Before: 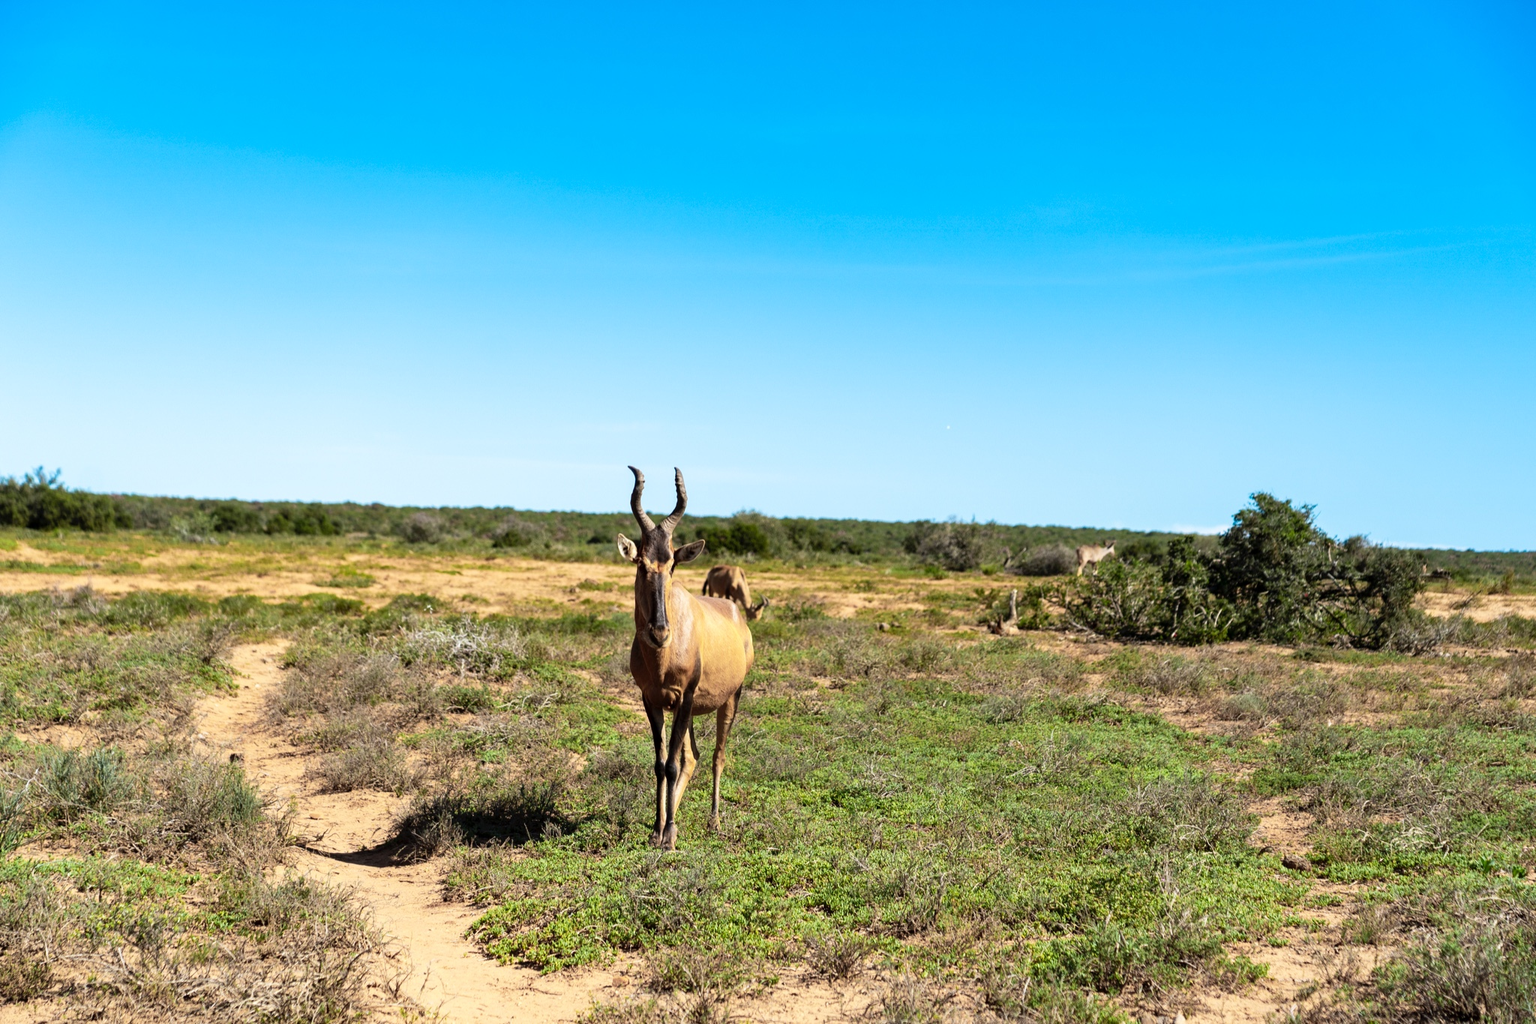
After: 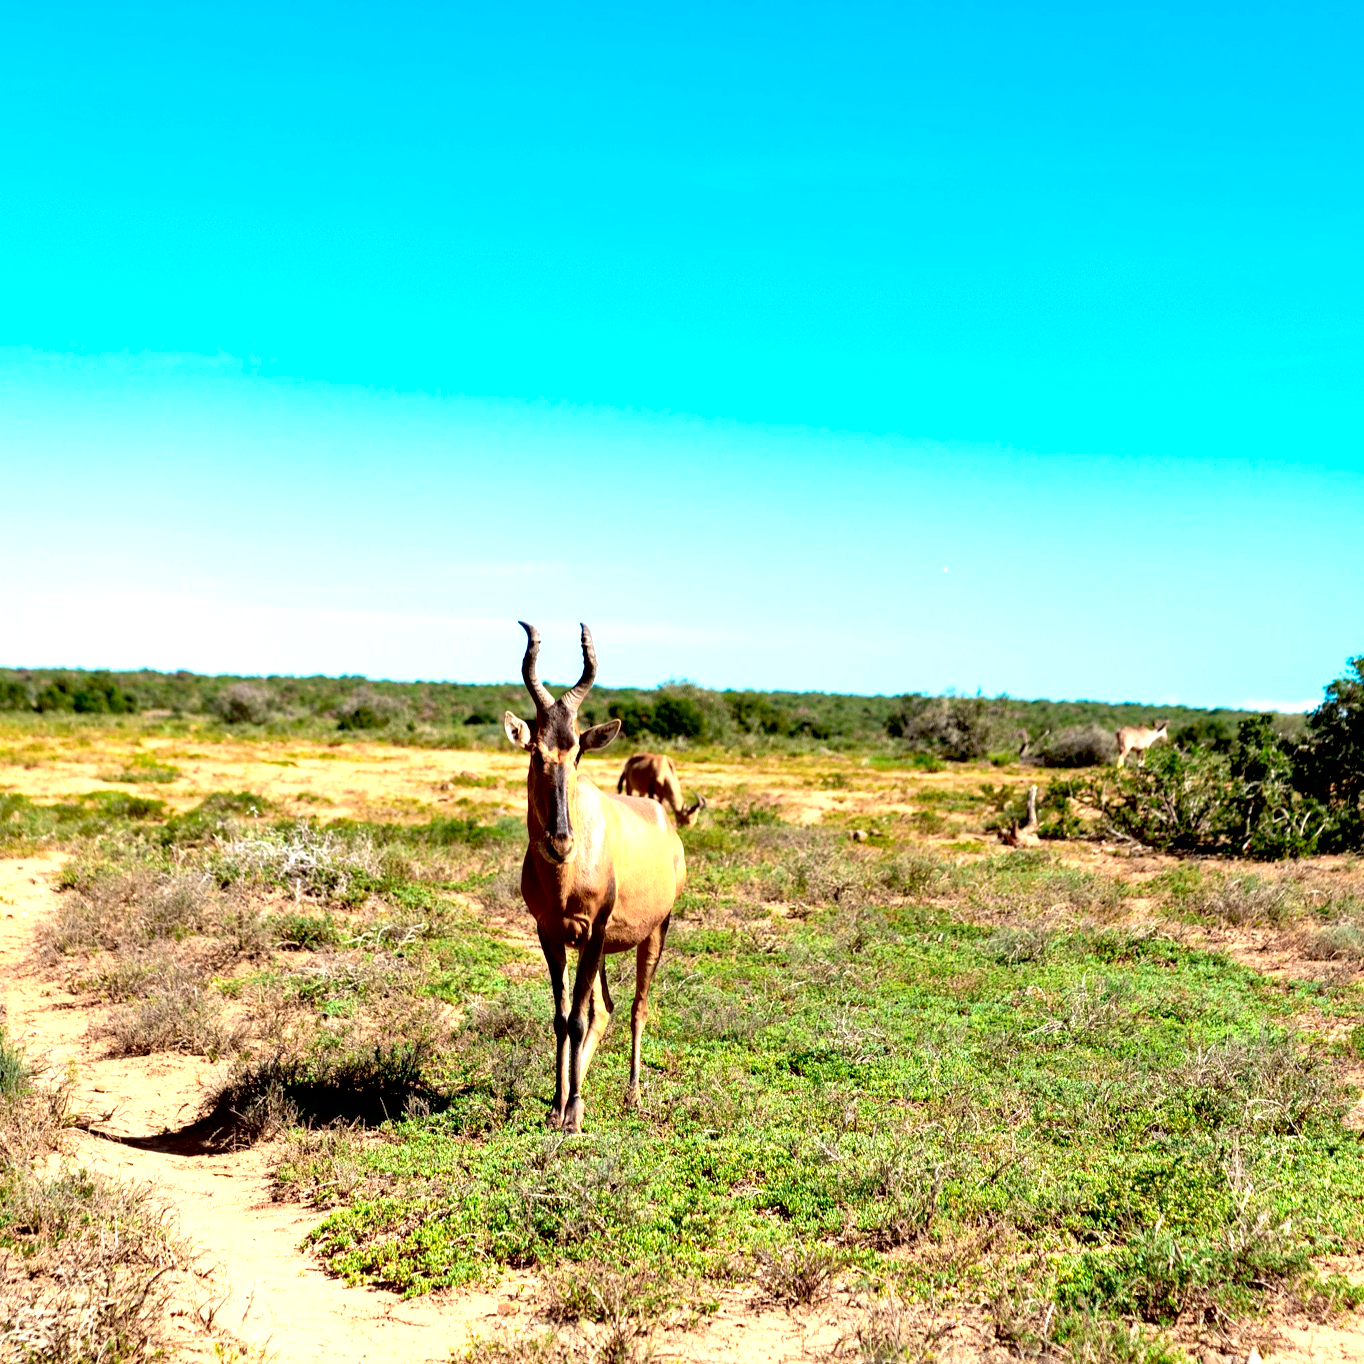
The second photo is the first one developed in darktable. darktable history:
exposure: black level correction 0.011, exposure 0.695 EV, compensate exposure bias true, compensate highlight preservation false
crop and rotate: left 15.607%, right 17.755%
local contrast: mode bilateral grid, contrast 11, coarseness 25, detail 115%, midtone range 0.2
